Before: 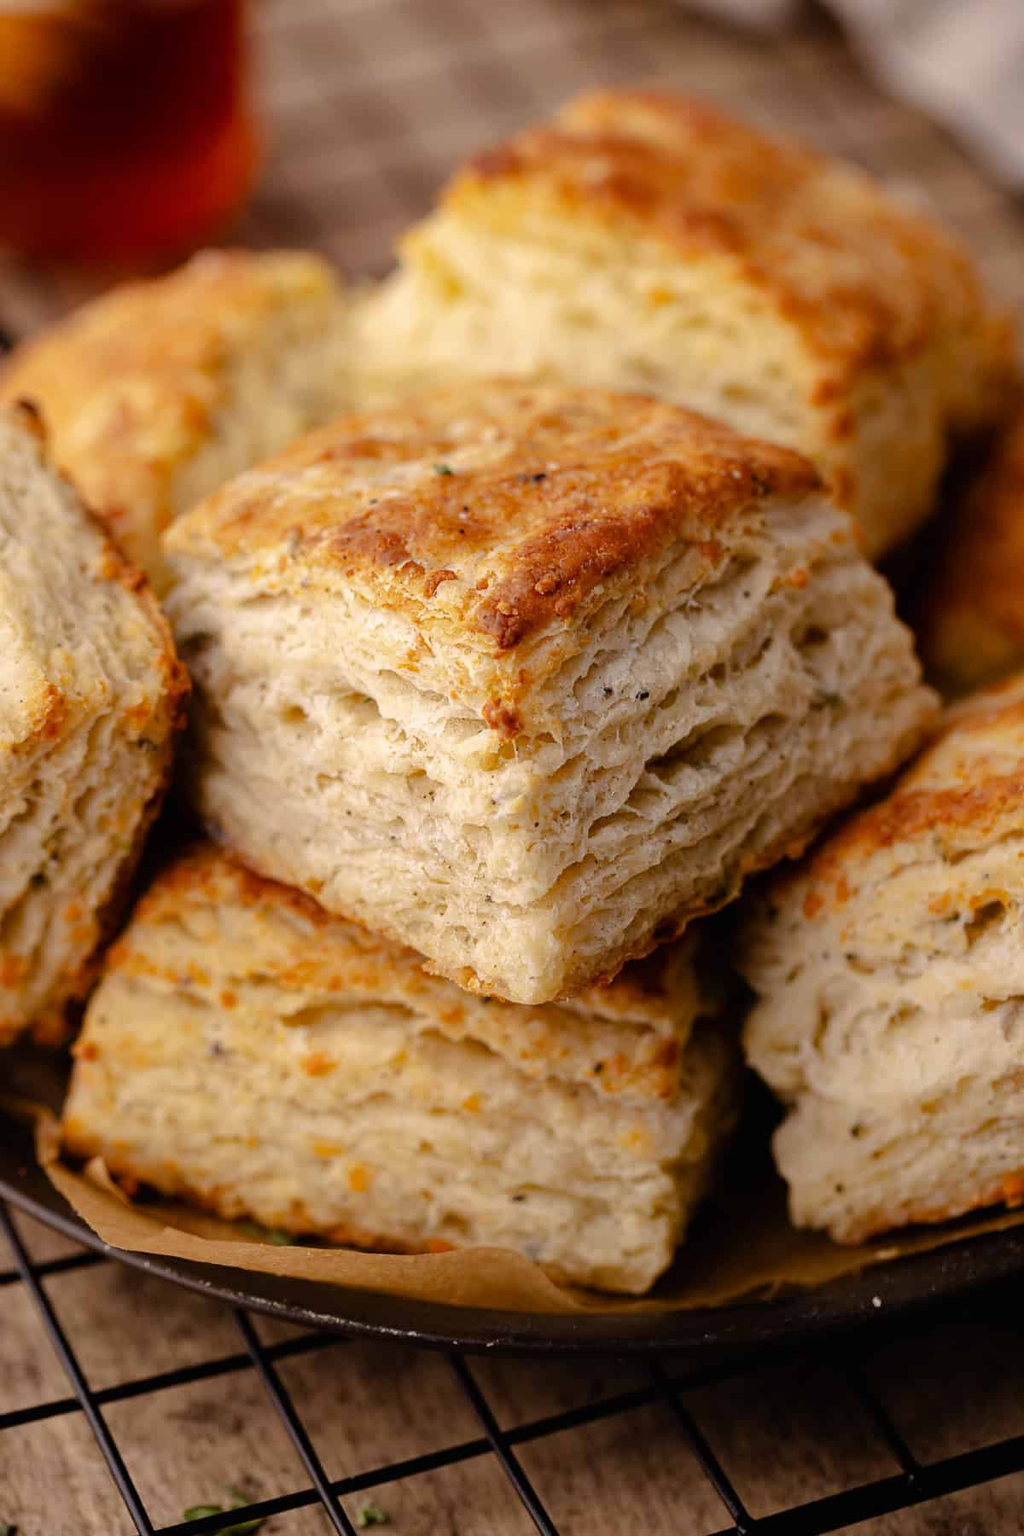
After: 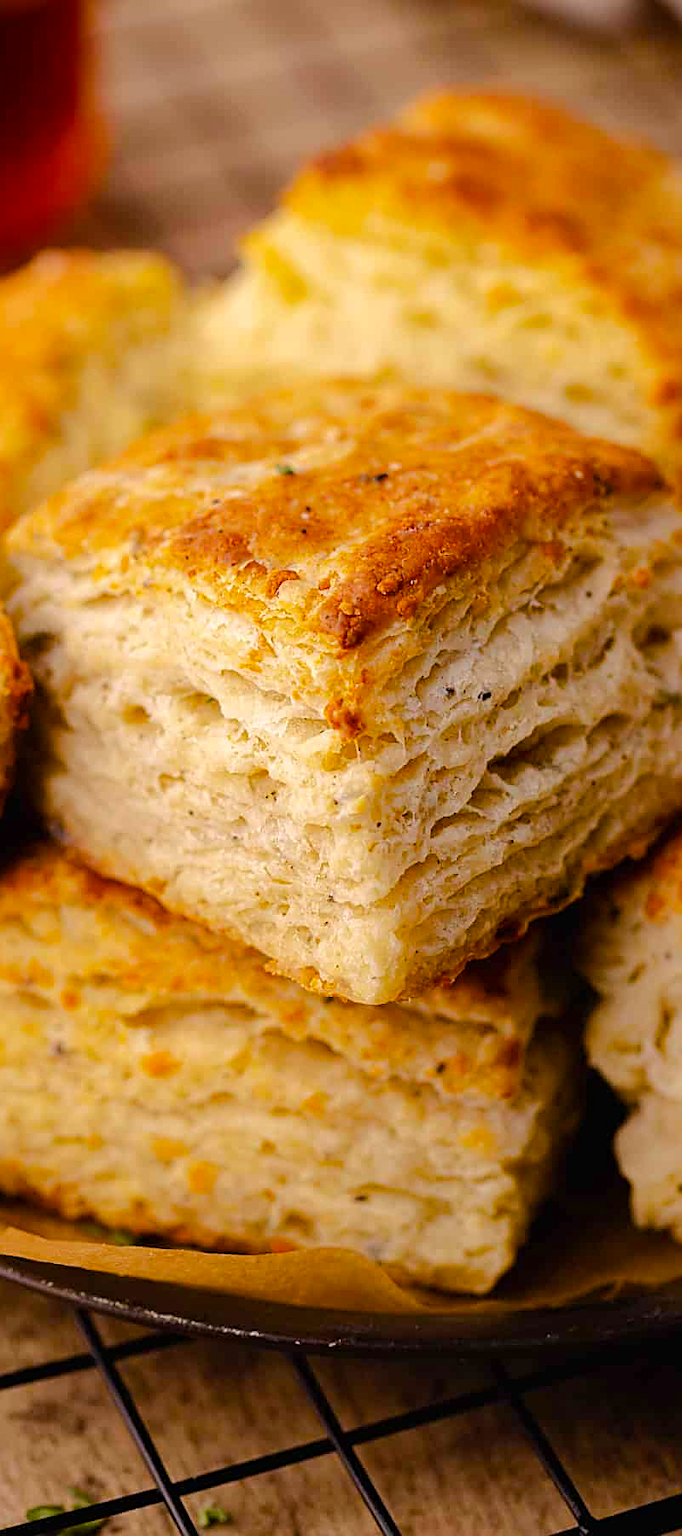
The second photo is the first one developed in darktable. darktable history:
color balance rgb: perceptual saturation grading › global saturation 25%, perceptual brilliance grading › mid-tones 10%, perceptual brilliance grading › shadows 15%, global vibrance 20%
sharpen: on, module defaults
crop and rotate: left 15.446%, right 17.836%
